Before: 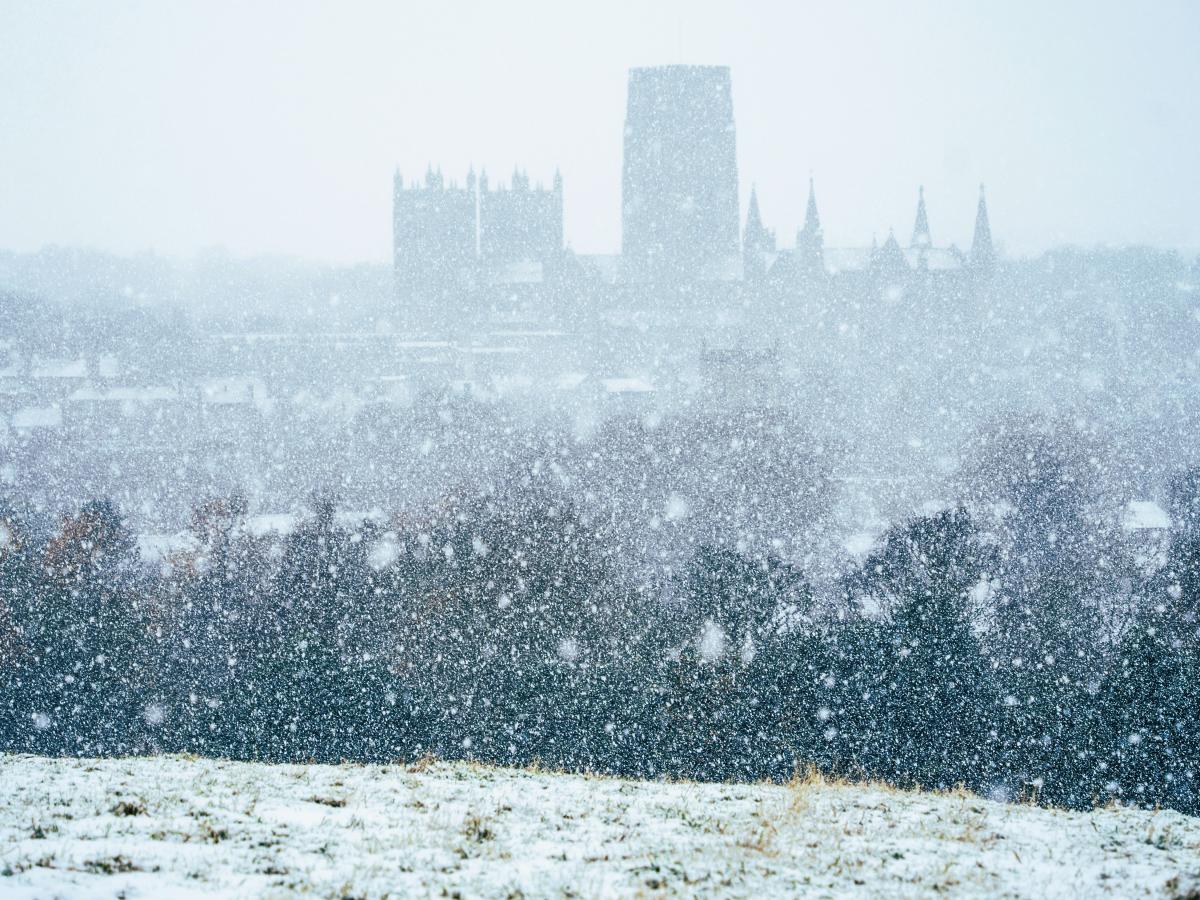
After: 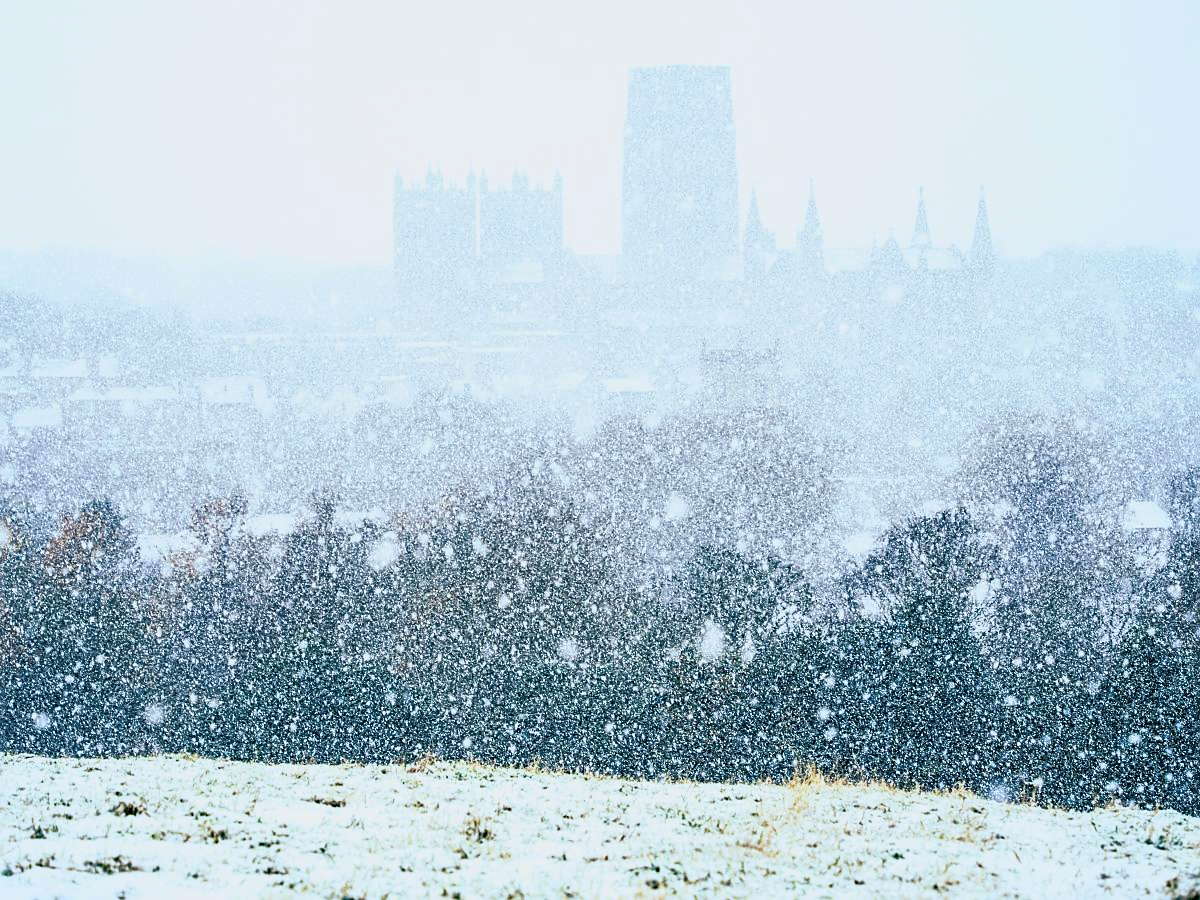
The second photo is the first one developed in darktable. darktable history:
base curve: curves: ch0 [(0, 0) (0.088, 0.125) (0.176, 0.251) (0.354, 0.501) (0.613, 0.749) (1, 0.877)]
sharpen: on, module defaults
haze removal: compatibility mode true, adaptive false
